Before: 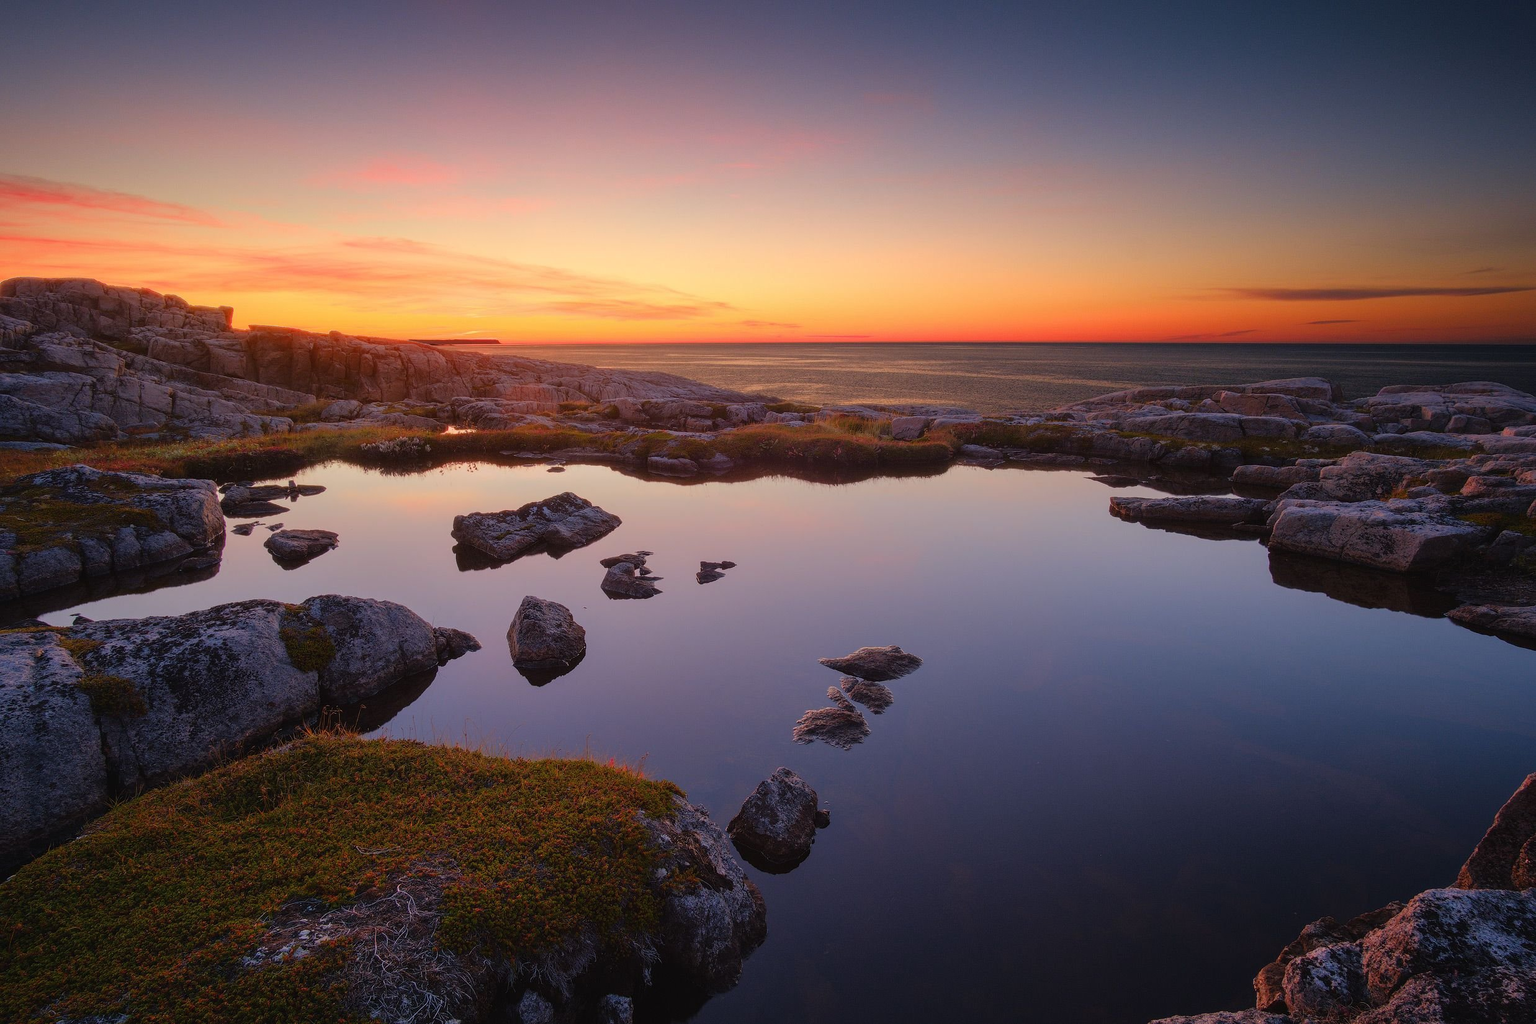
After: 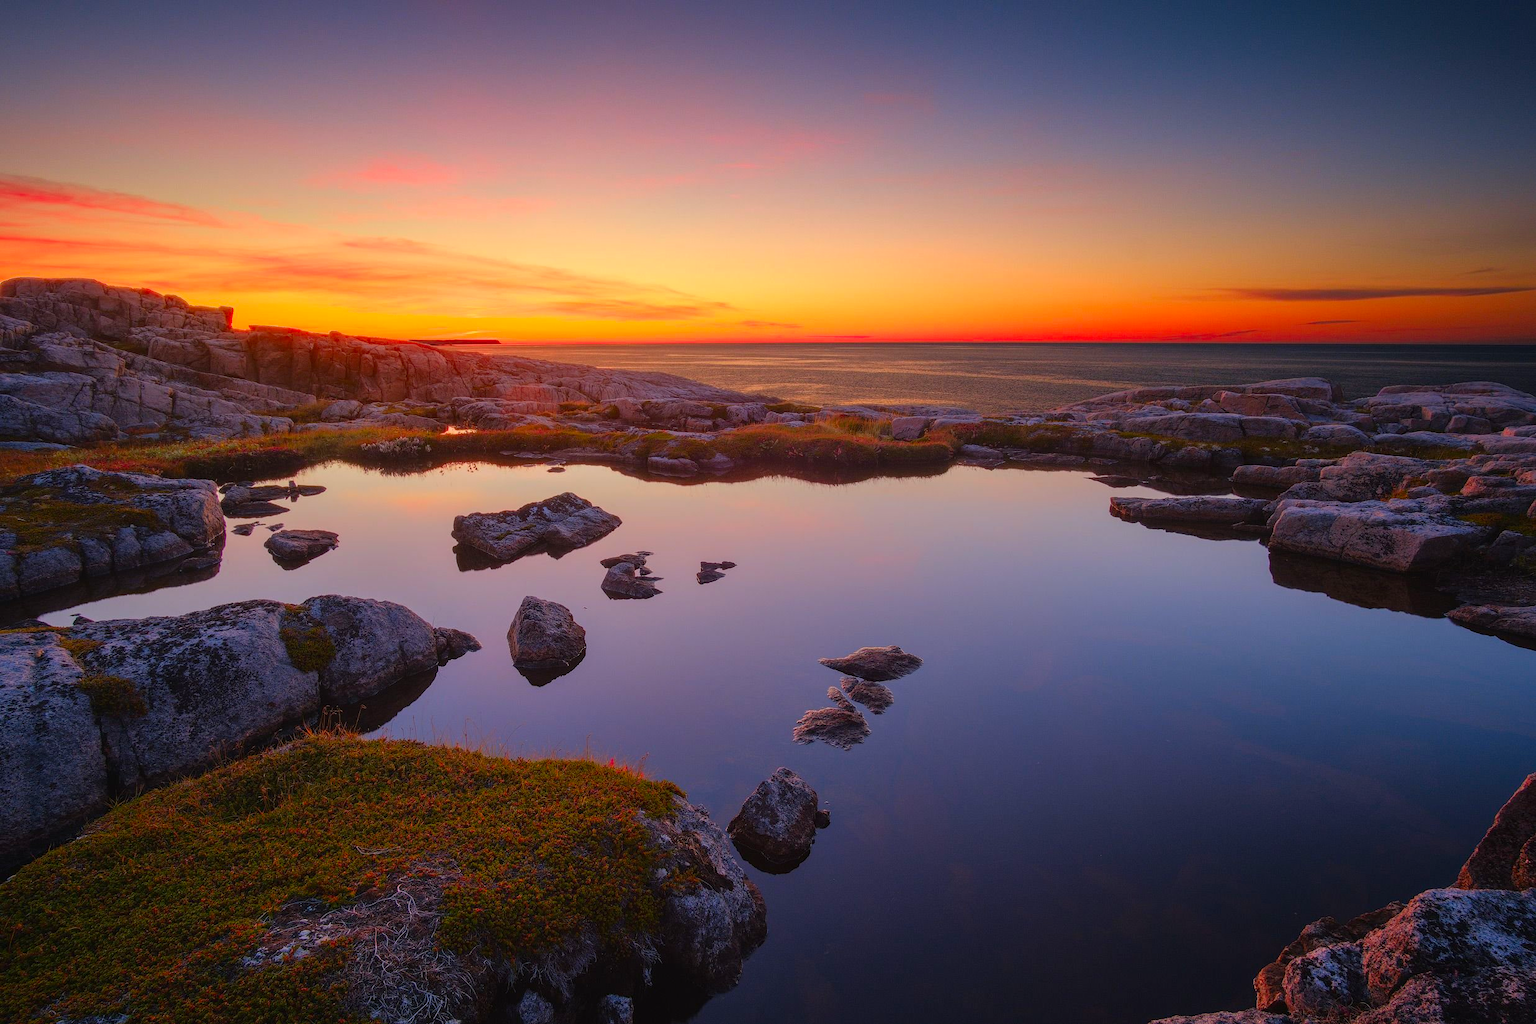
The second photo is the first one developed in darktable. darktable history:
color correction: highlights b* -0.039, saturation 1.36
local contrast: detail 110%
